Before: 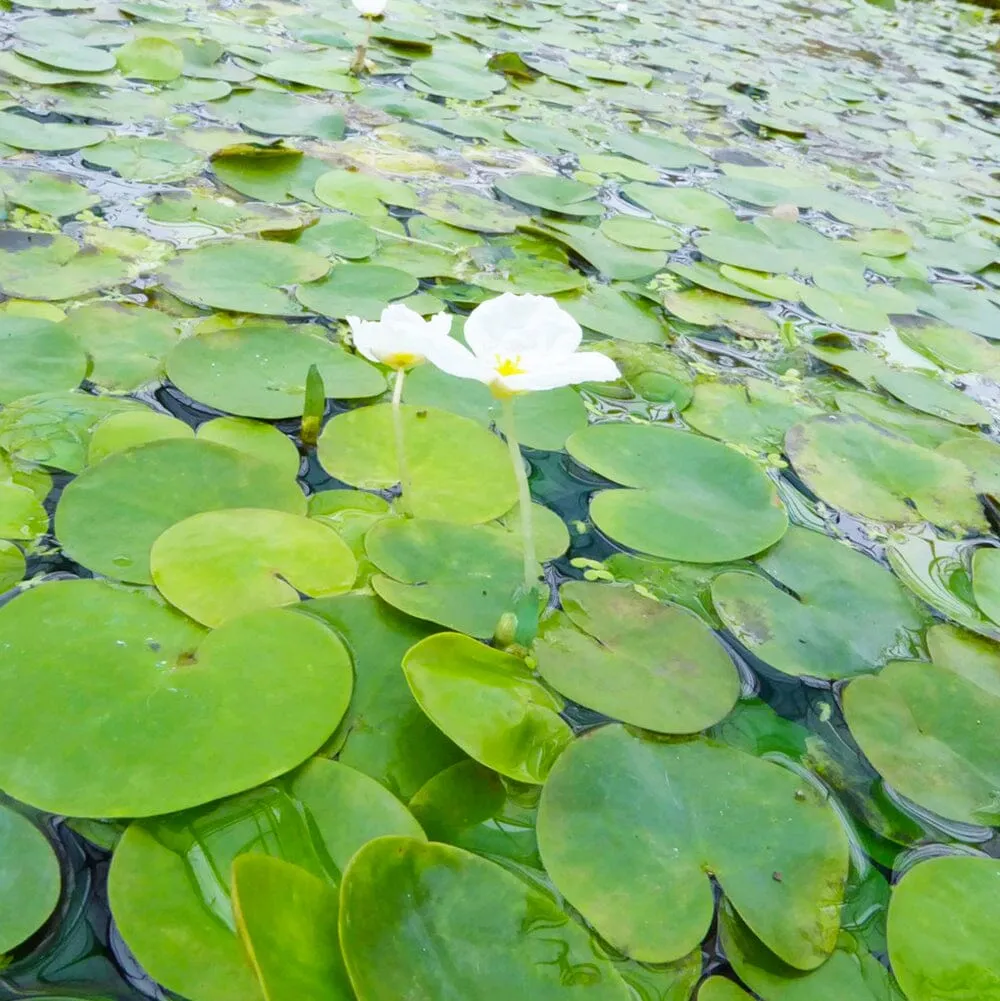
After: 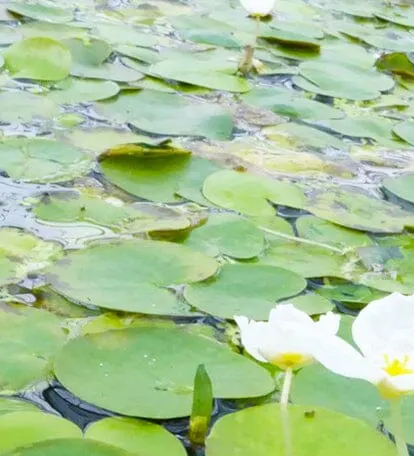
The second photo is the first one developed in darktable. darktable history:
crop and rotate: left 11.258%, top 0.058%, right 47.271%, bottom 54.375%
